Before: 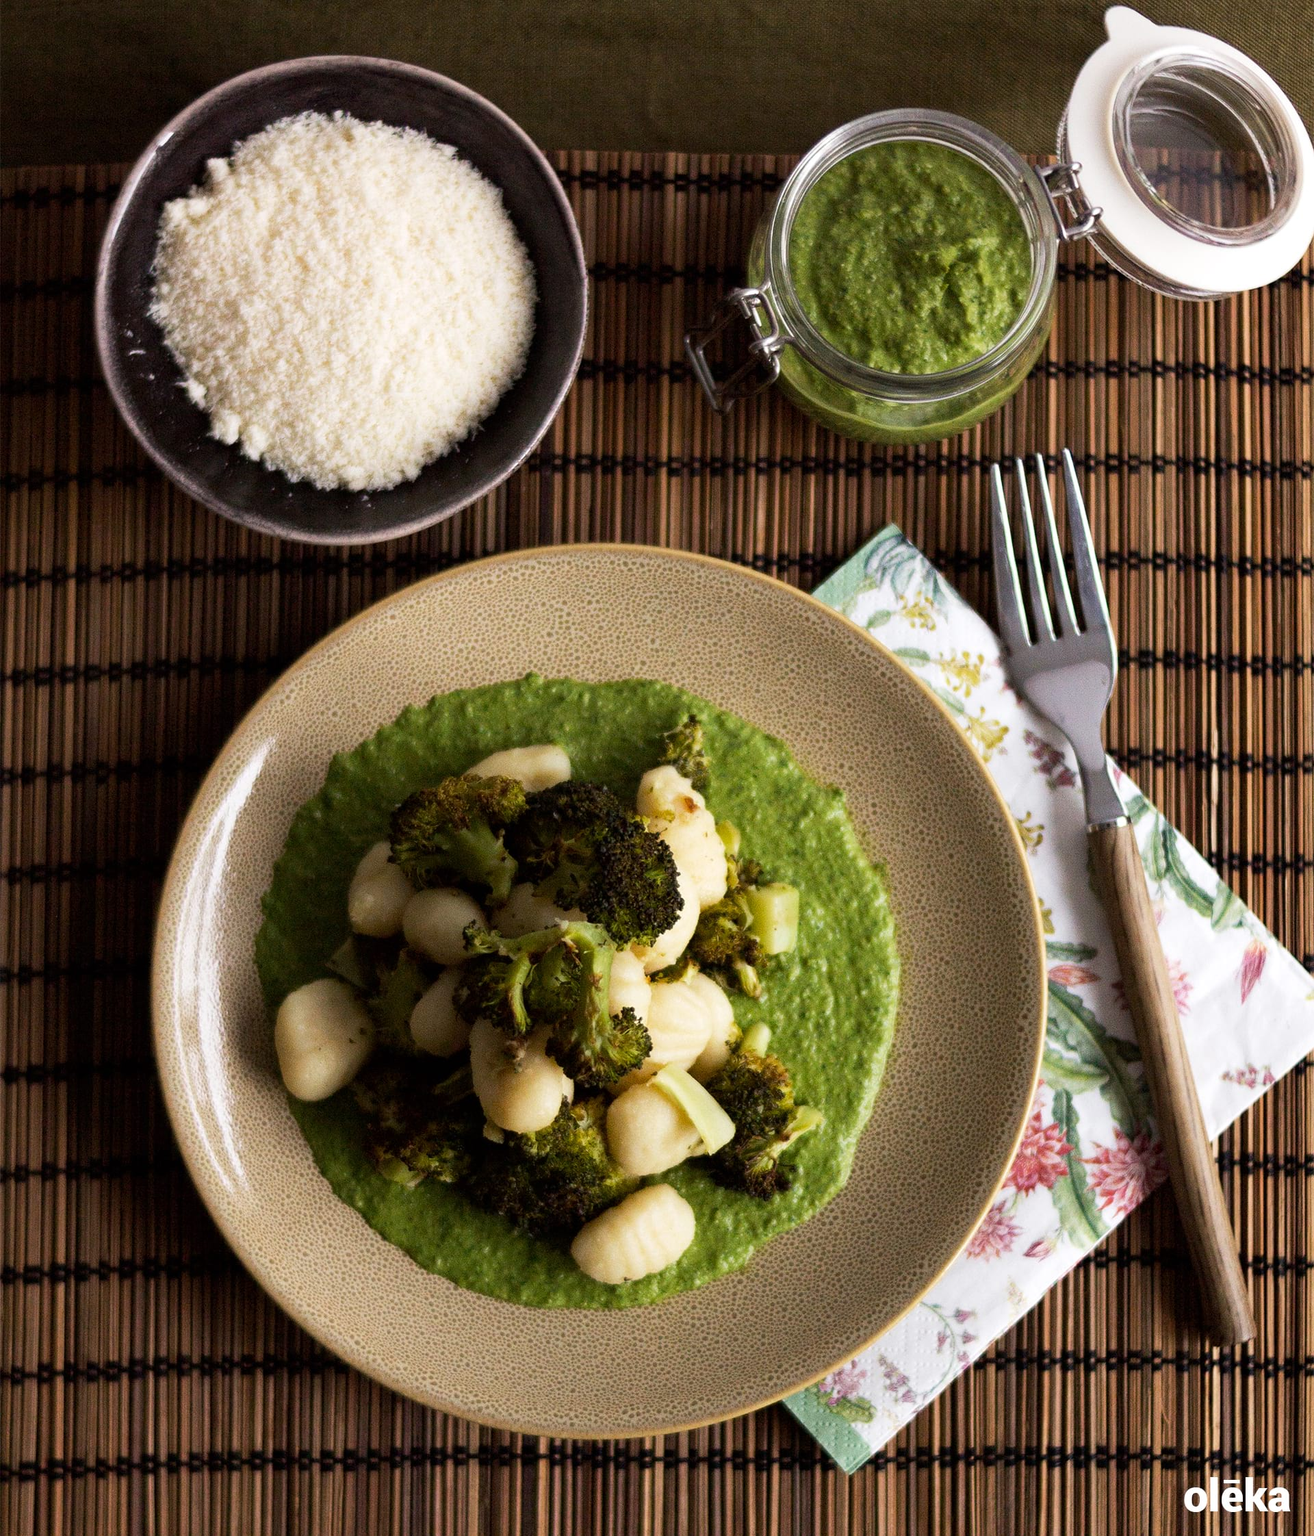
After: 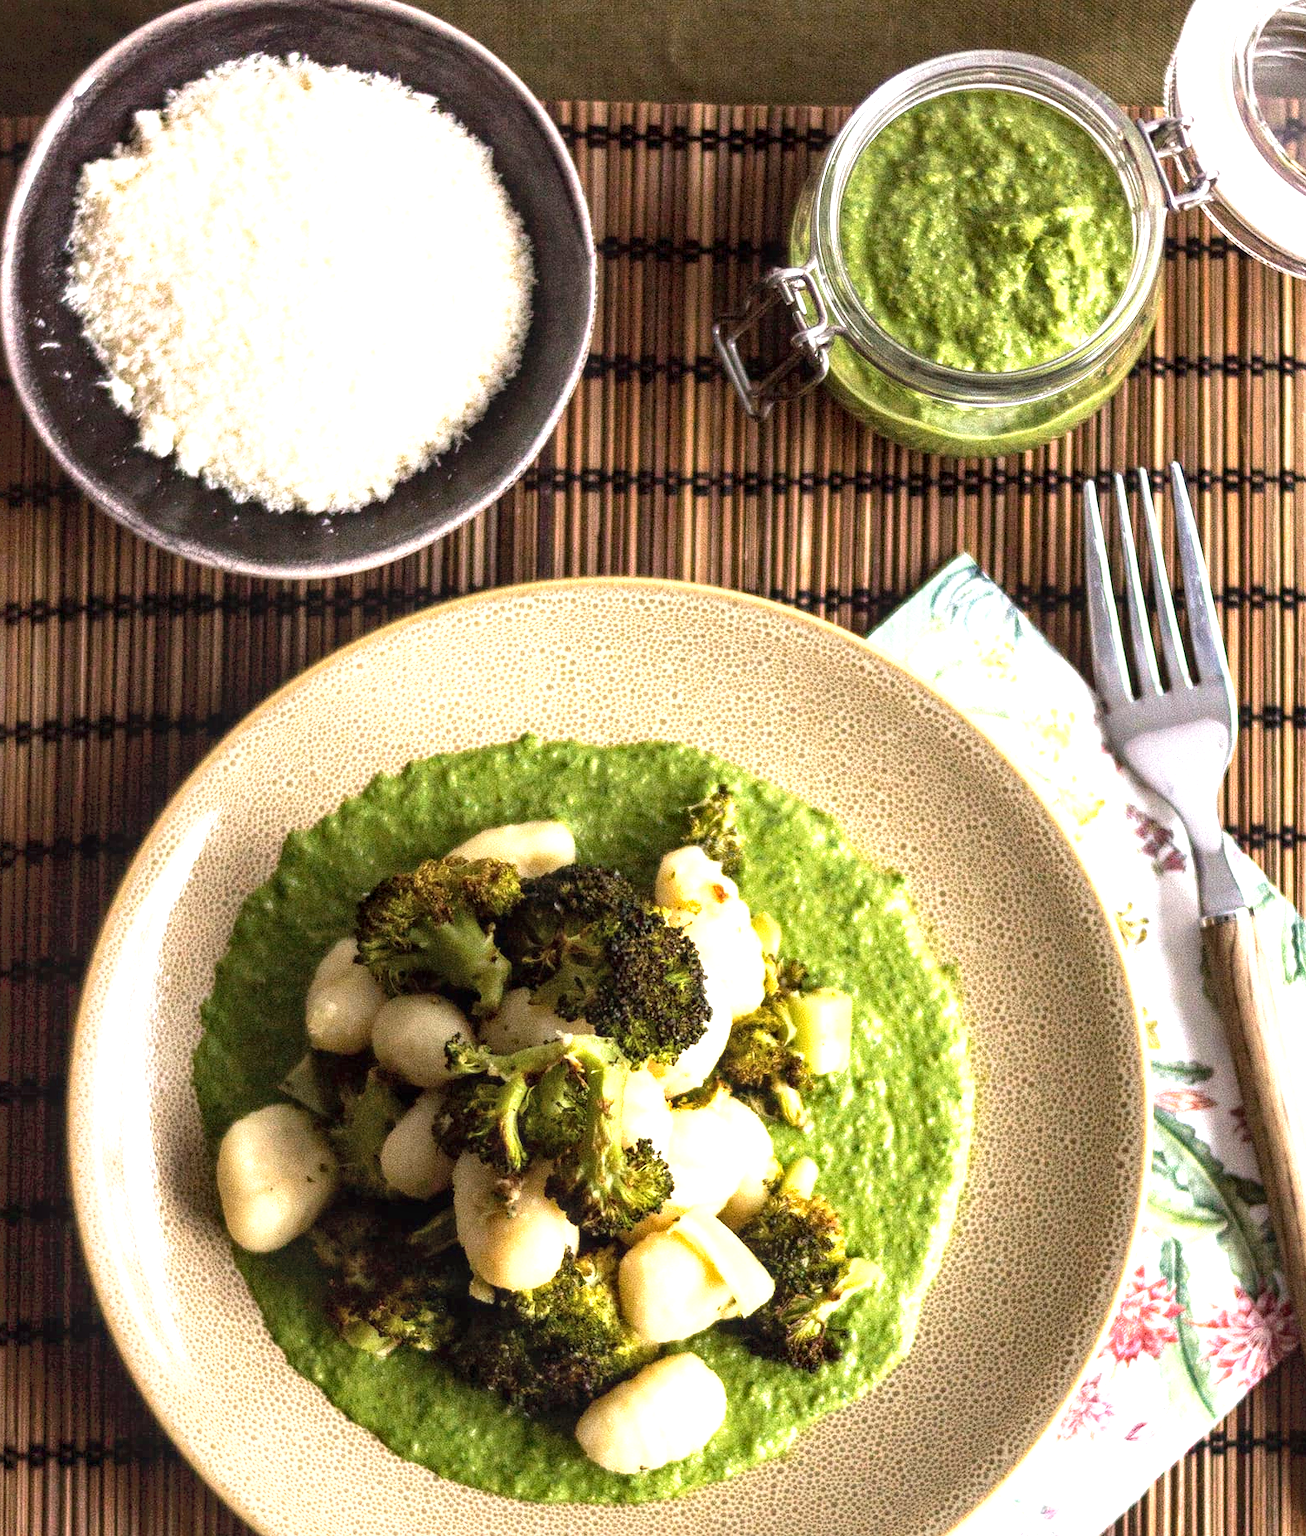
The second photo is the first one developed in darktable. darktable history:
crop and rotate: left 7.312%, top 4.429%, right 10.564%, bottom 12.965%
contrast brightness saturation: saturation -0.044
exposure: black level correction 0, exposure 1.407 EV, compensate highlight preservation false
local contrast: detail 130%
shadows and highlights: shadows 62.23, white point adjustment 0.322, highlights -34.57, compress 83.41%, highlights color adjustment 78.84%
tone curve: curves: ch0 [(0, 0) (0.003, 0.003) (0.011, 0.011) (0.025, 0.026) (0.044, 0.046) (0.069, 0.071) (0.1, 0.103) (0.136, 0.14) (0.177, 0.183) (0.224, 0.231) (0.277, 0.286) (0.335, 0.346) (0.399, 0.412) (0.468, 0.483) (0.543, 0.56) (0.623, 0.643) (0.709, 0.732) (0.801, 0.826) (0.898, 0.917) (1, 1)], preserve colors none
